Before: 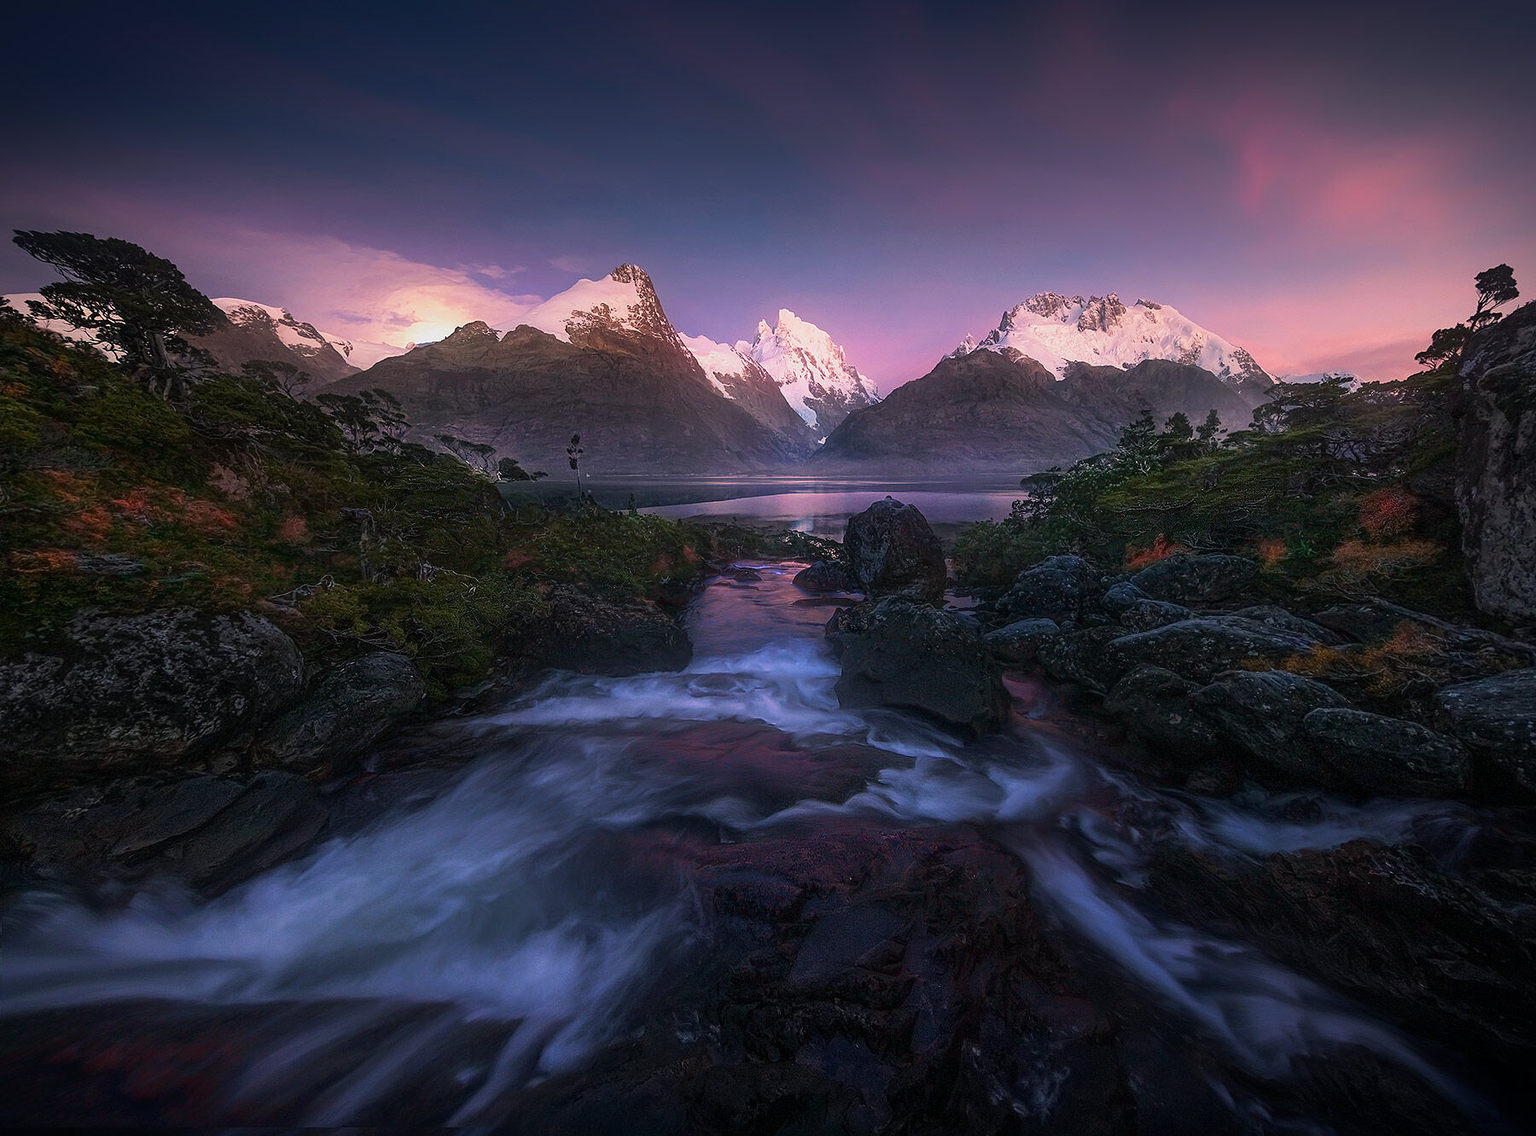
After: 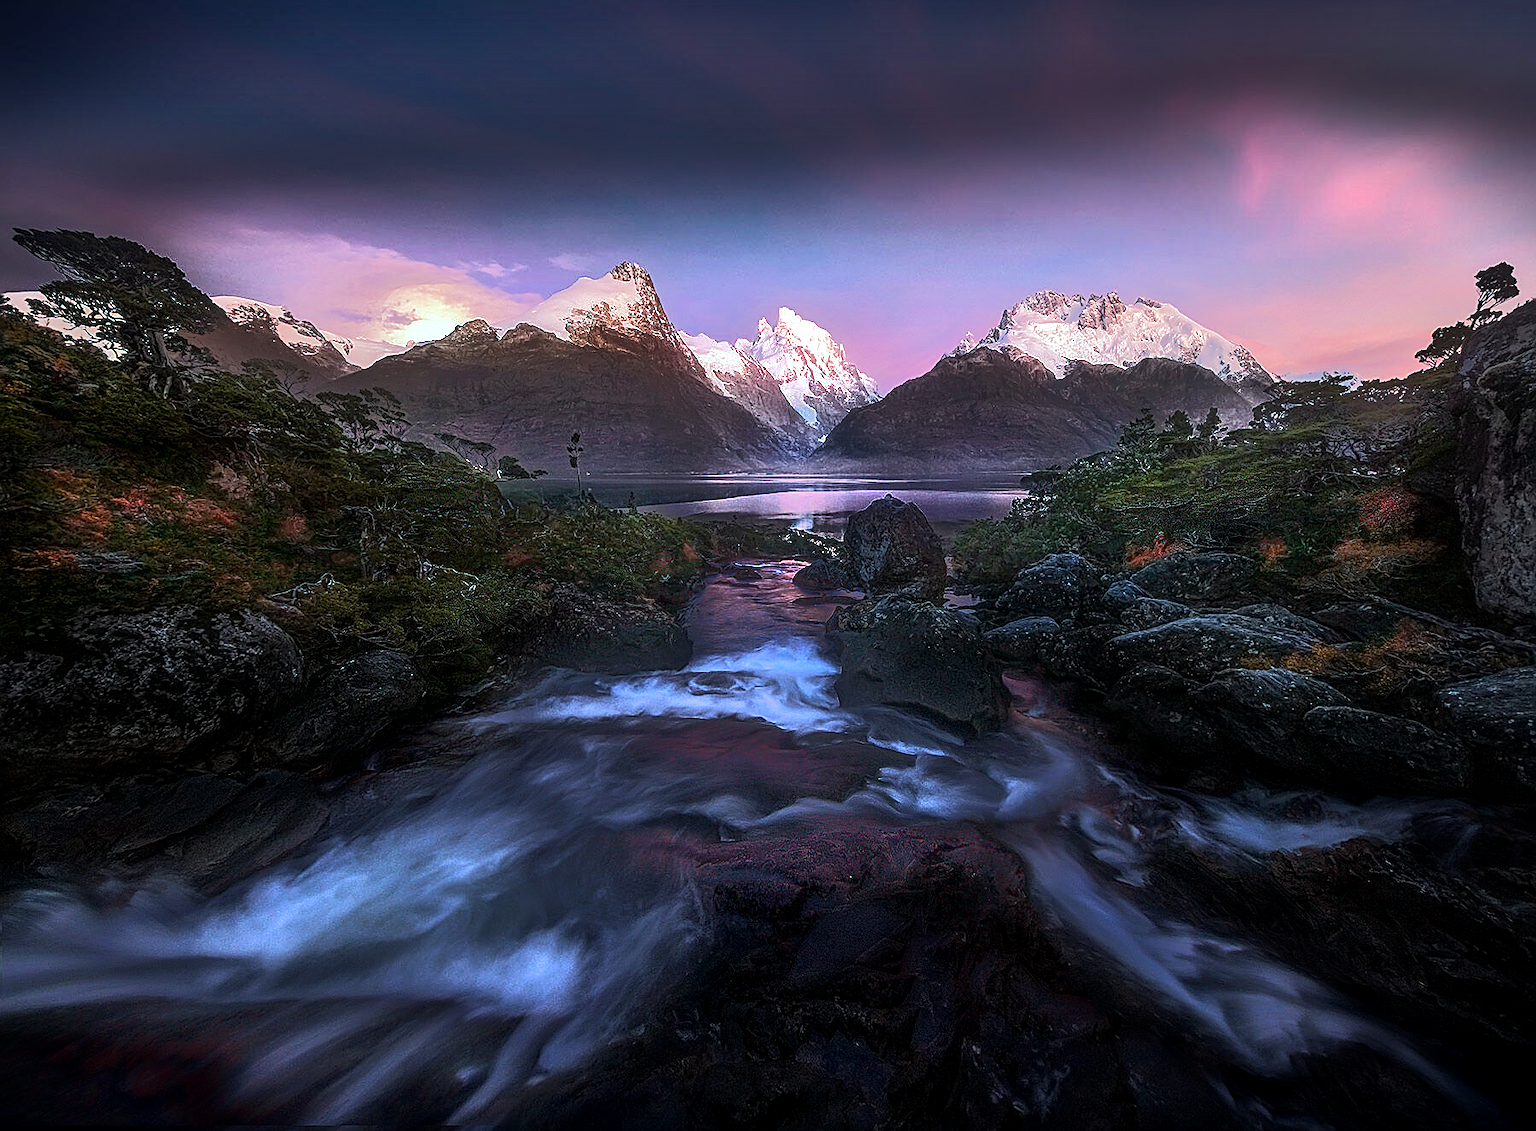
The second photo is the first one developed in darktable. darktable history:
local contrast: on, module defaults
color balance rgb: power › chroma 0.252%, power › hue 61.23°, highlights gain › luminance 15.561%, highlights gain › chroma 3.935%, highlights gain › hue 211.27°, perceptual saturation grading › global saturation 8.802%, perceptual brilliance grading › highlights 10.775%, perceptual brilliance grading › shadows -11.508%
sharpen: on, module defaults
tone equalizer: -7 EV -0.611 EV, -6 EV 1.01 EV, -5 EV -0.47 EV, -4 EV 0.422 EV, -3 EV 0.413 EV, -2 EV 0.148 EV, -1 EV -0.127 EV, +0 EV -0.421 EV, edges refinement/feathering 500, mask exposure compensation -1.57 EV, preserve details guided filter
crop: top 0.152%, bottom 0.152%
